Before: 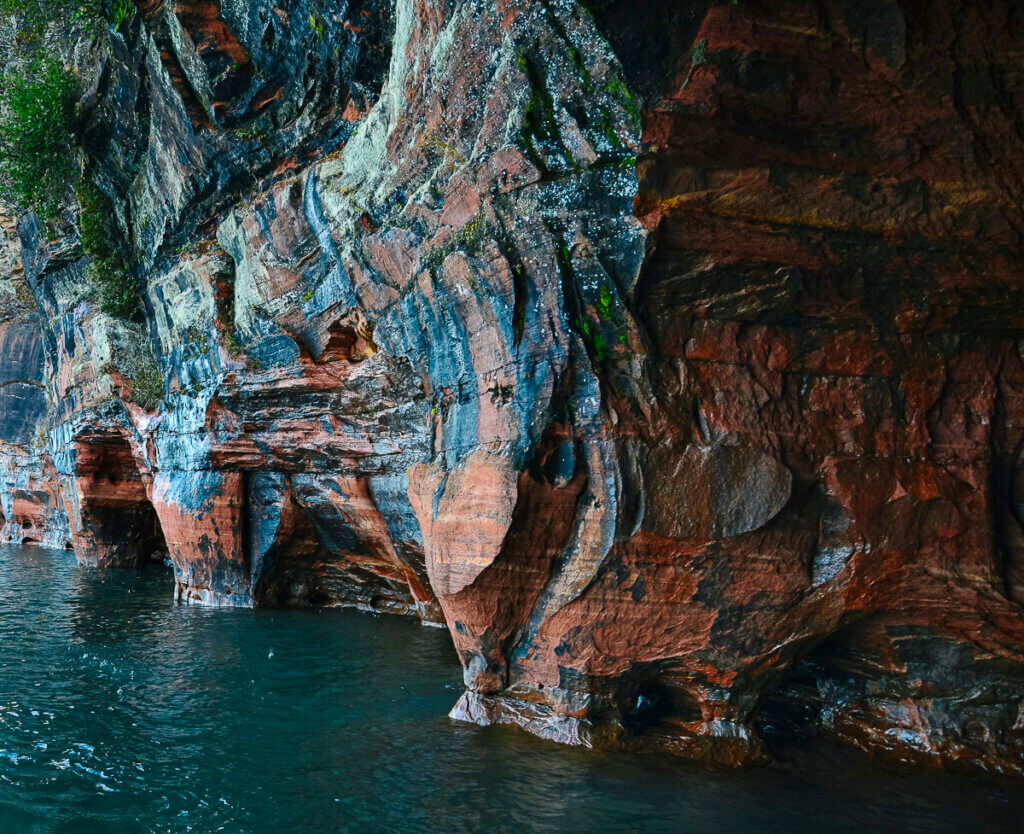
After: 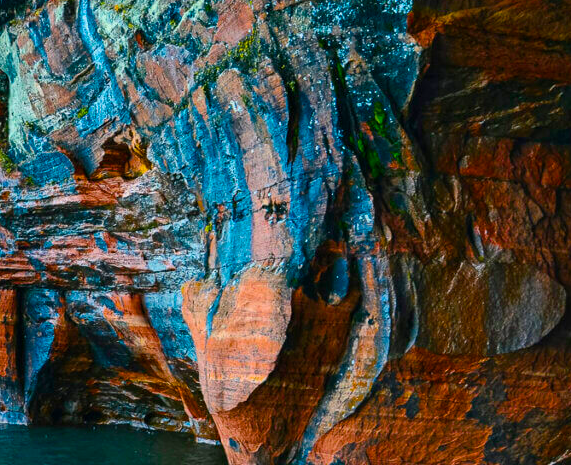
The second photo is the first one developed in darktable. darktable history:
crop and rotate: left 22.13%, top 22.054%, right 22.026%, bottom 22.102%
color balance rgb: linear chroma grading › global chroma 25%, perceptual saturation grading › global saturation 50%
